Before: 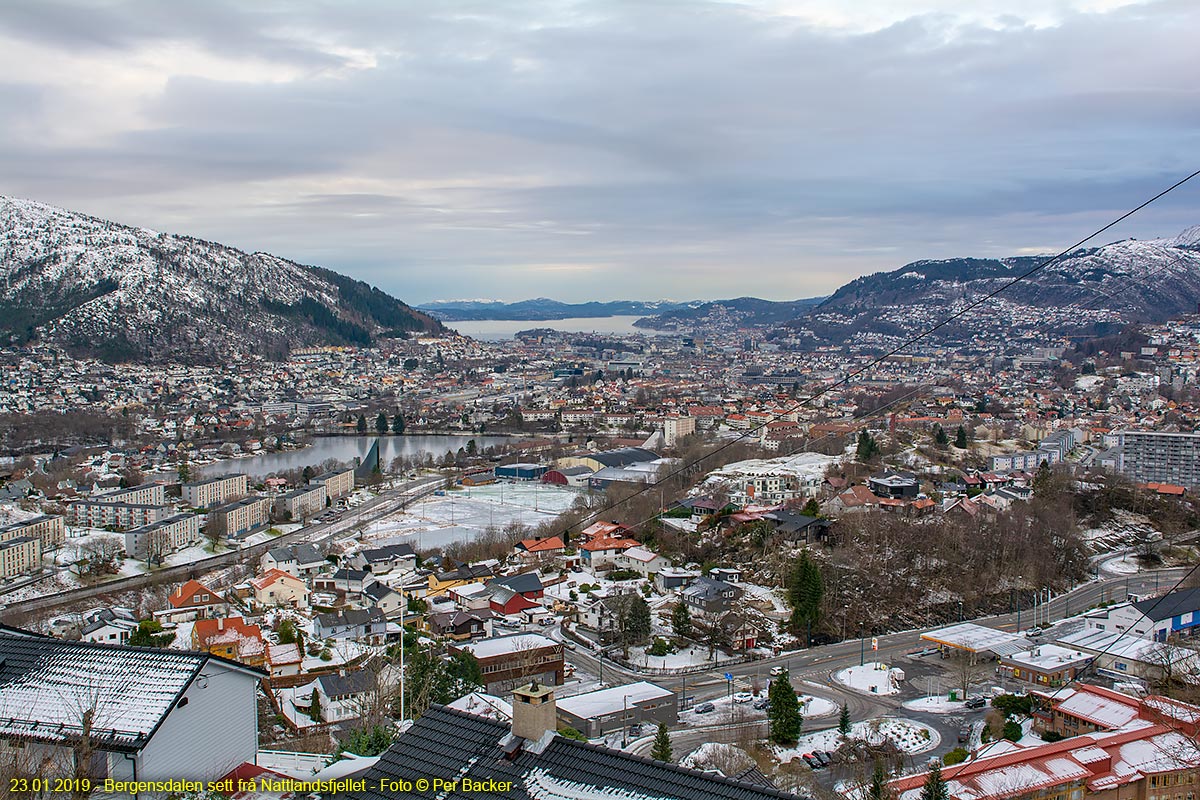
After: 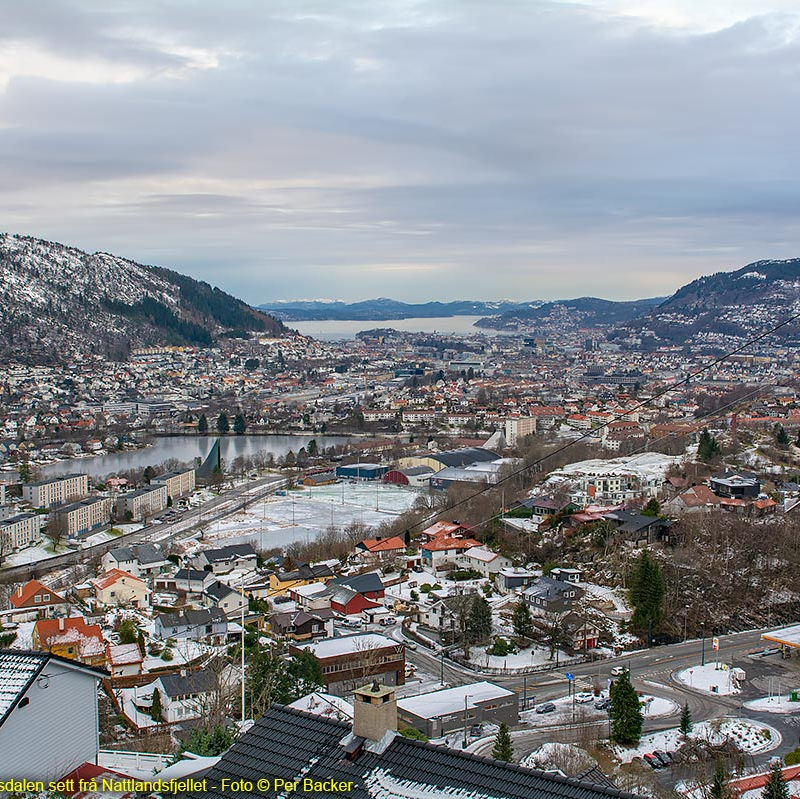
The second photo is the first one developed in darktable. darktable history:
crop and rotate: left 13.327%, right 19.983%
